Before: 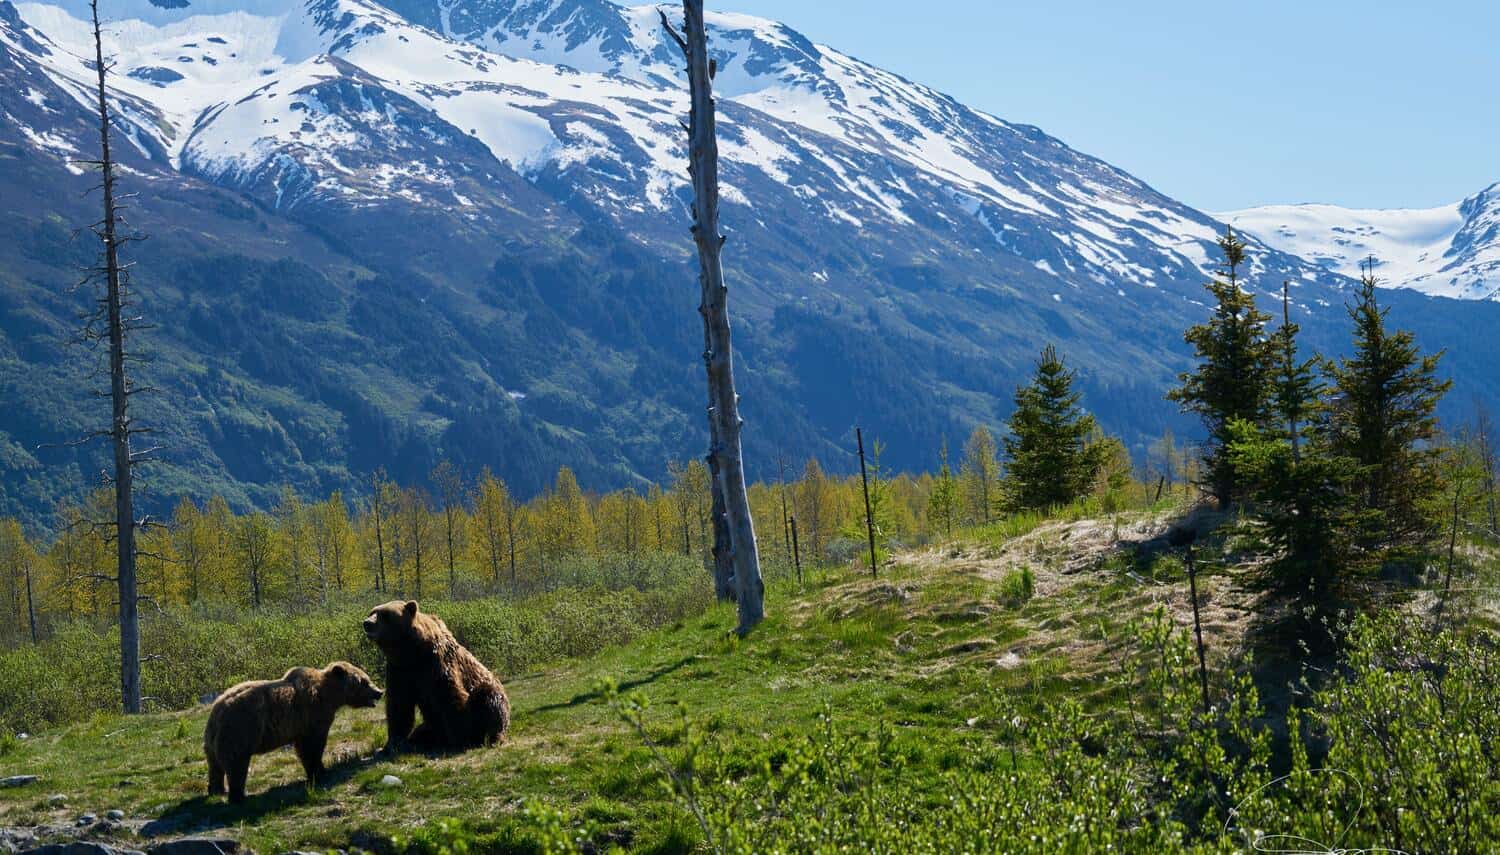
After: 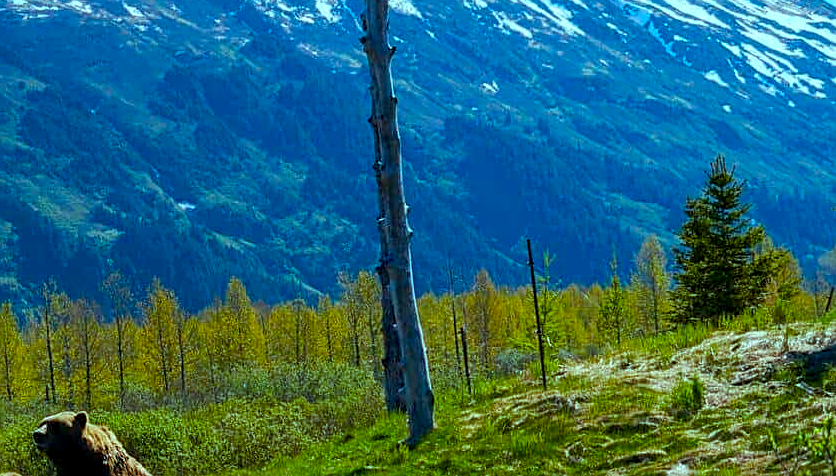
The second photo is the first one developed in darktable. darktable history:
crop and rotate: left 22.036%, top 22.213%, right 22.172%, bottom 22.077%
sharpen: on, module defaults
local contrast: on, module defaults
color balance rgb: shadows lift › chroma 0.896%, shadows lift › hue 111.9°, highlights gain › chroma 4.123%, highlights gain › hue 198.87°, perceptual saturation grading › global saturation 37.249%, perceptual saturation grading › shadows 35.268%
